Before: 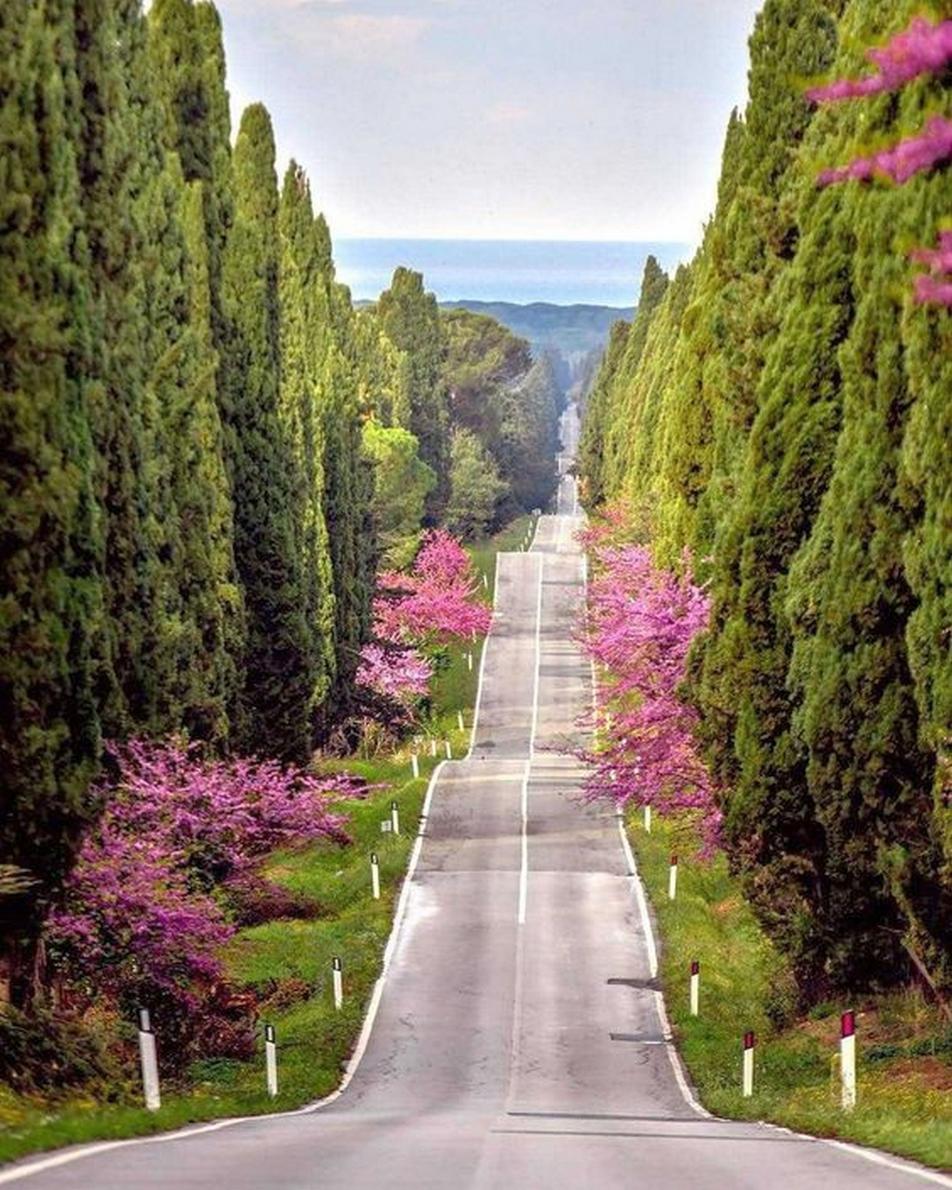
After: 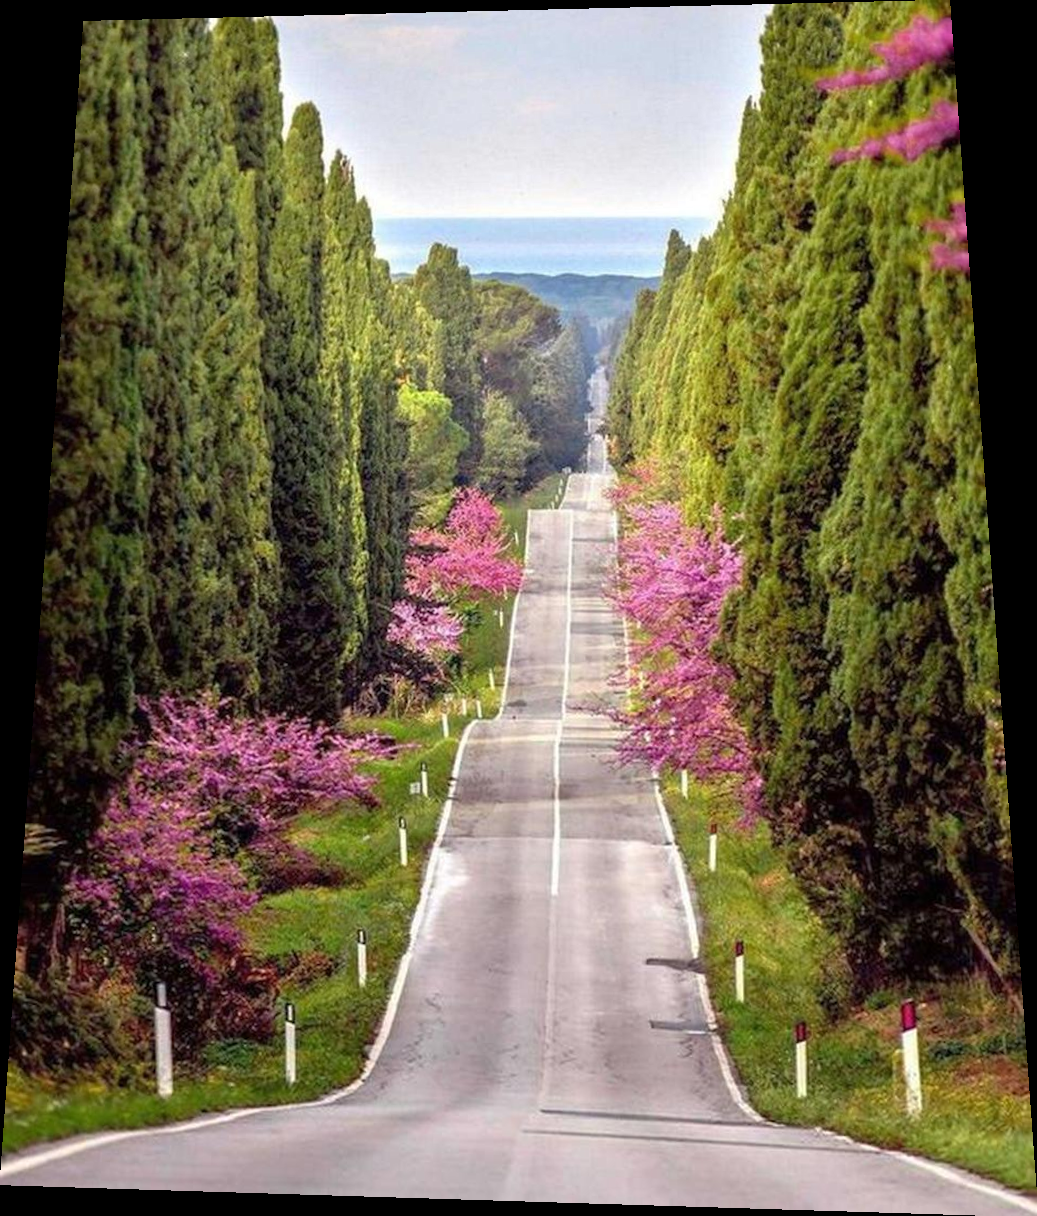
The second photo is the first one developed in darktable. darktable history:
rotate and perspective: rotation 0.128°, lens shift (vertical) -0.181, lens shift (horizontal) -0.044, shear 0.001, automatic cropping off
levels: mode automatic, black 0.023%, white 99.97%, levels [0.062, 0.494, 0.925]
